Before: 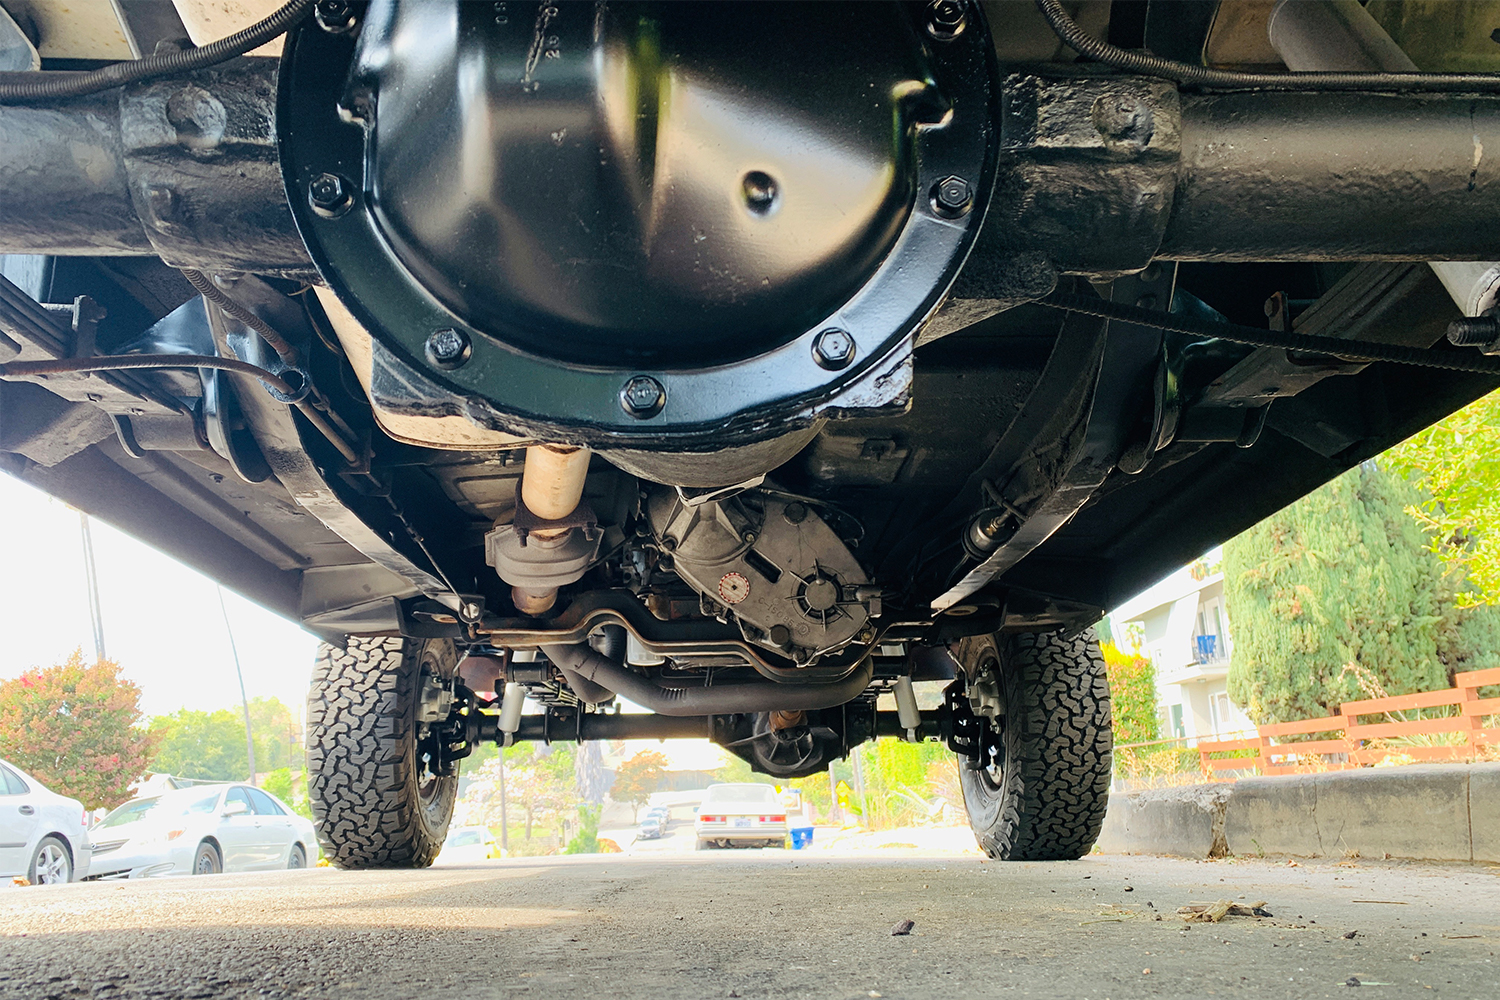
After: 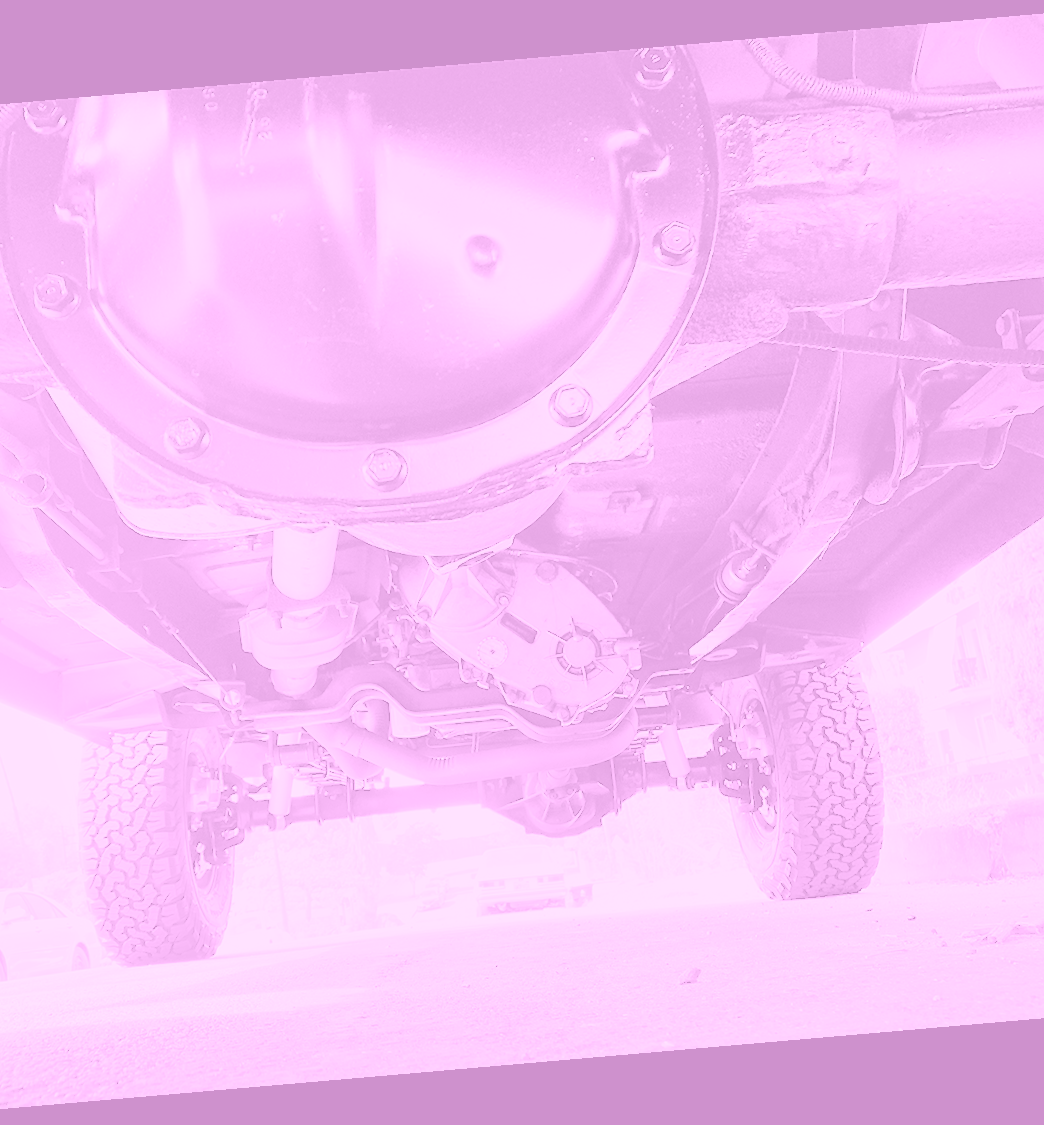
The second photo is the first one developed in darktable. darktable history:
shadows and highlights: shadows 60, highlights -60
colorize: hue 331.2°, saturation 69%, source mix 30.28%, lightness 69.02%, version 1
rotate and perspective: rotation -4.98°, automatic cropping off
contrast brightness saturation: brightness 1
crop and rotate: left 18.442%, right 15.508%
